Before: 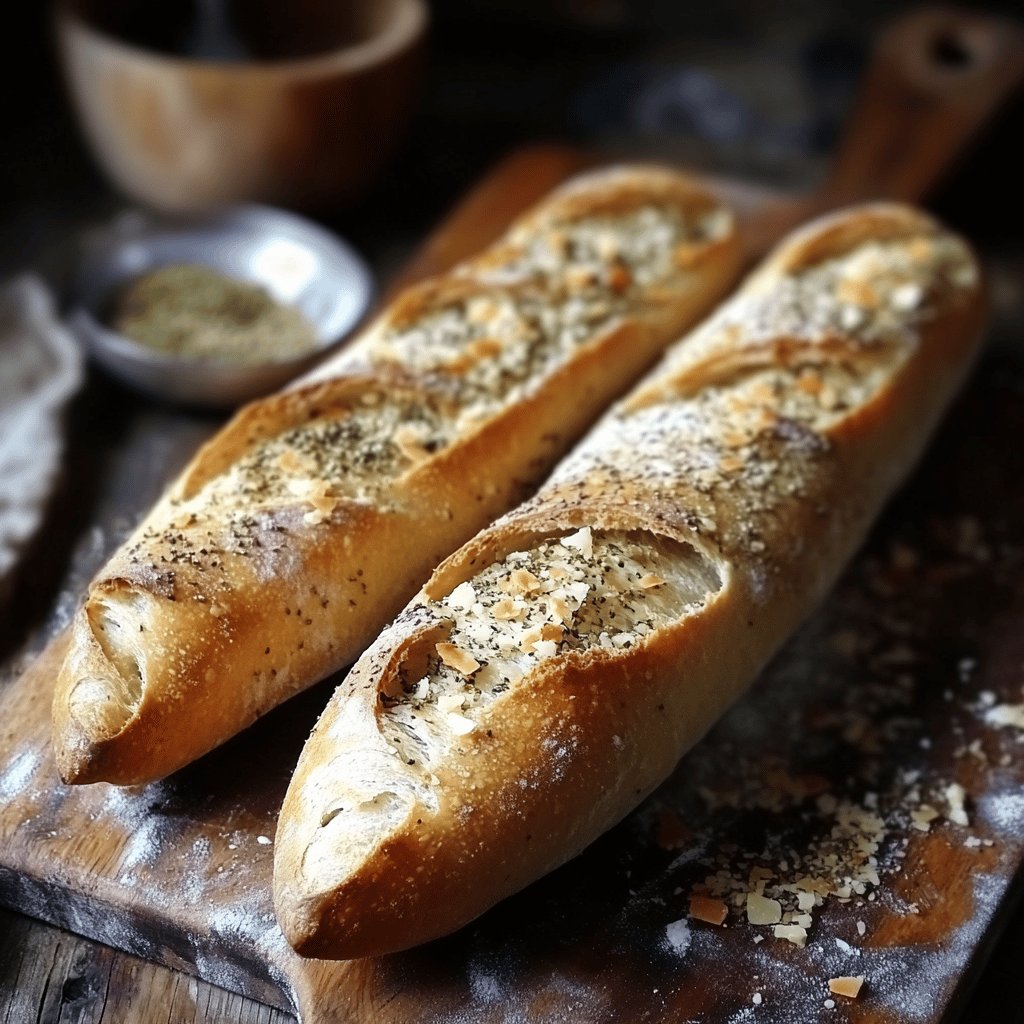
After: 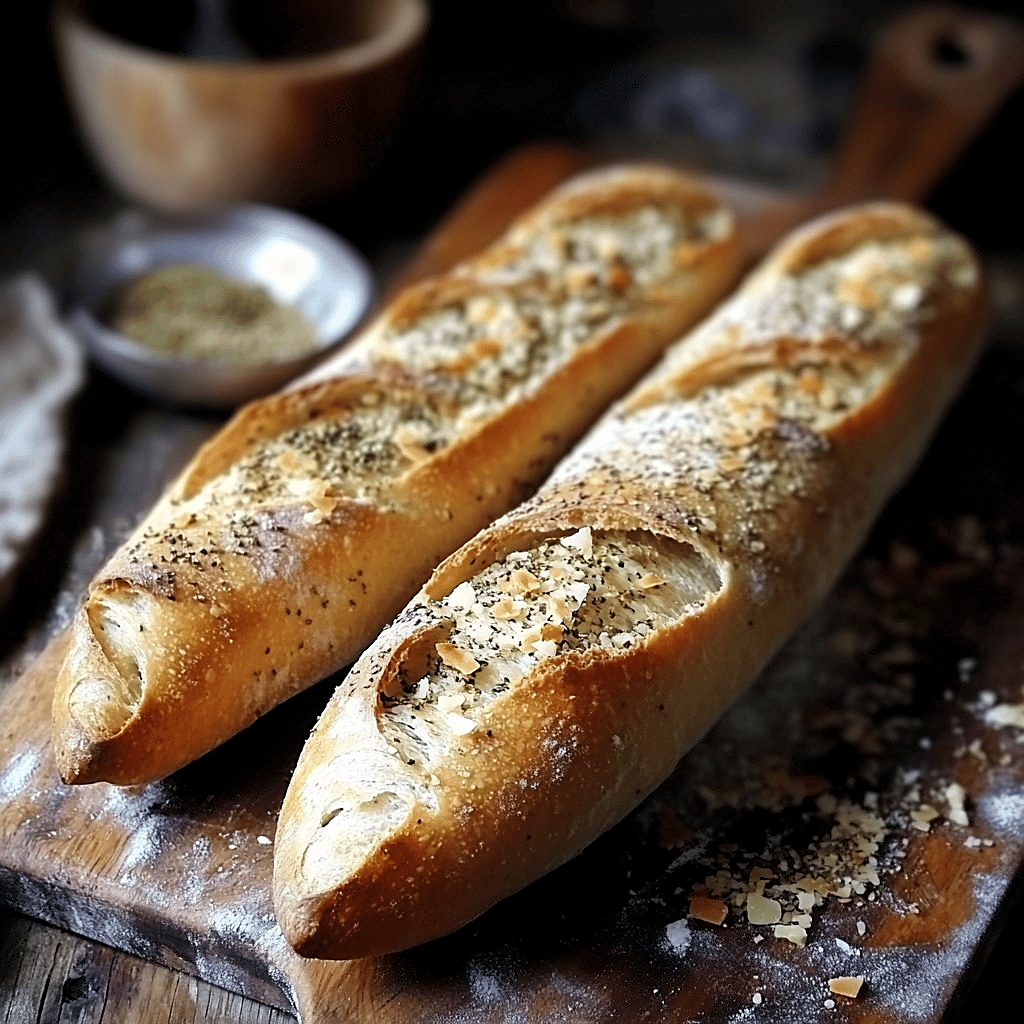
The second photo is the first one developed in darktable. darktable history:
sharpen: on, module defaults
levels: levels [0.018, 0.493, 1]
